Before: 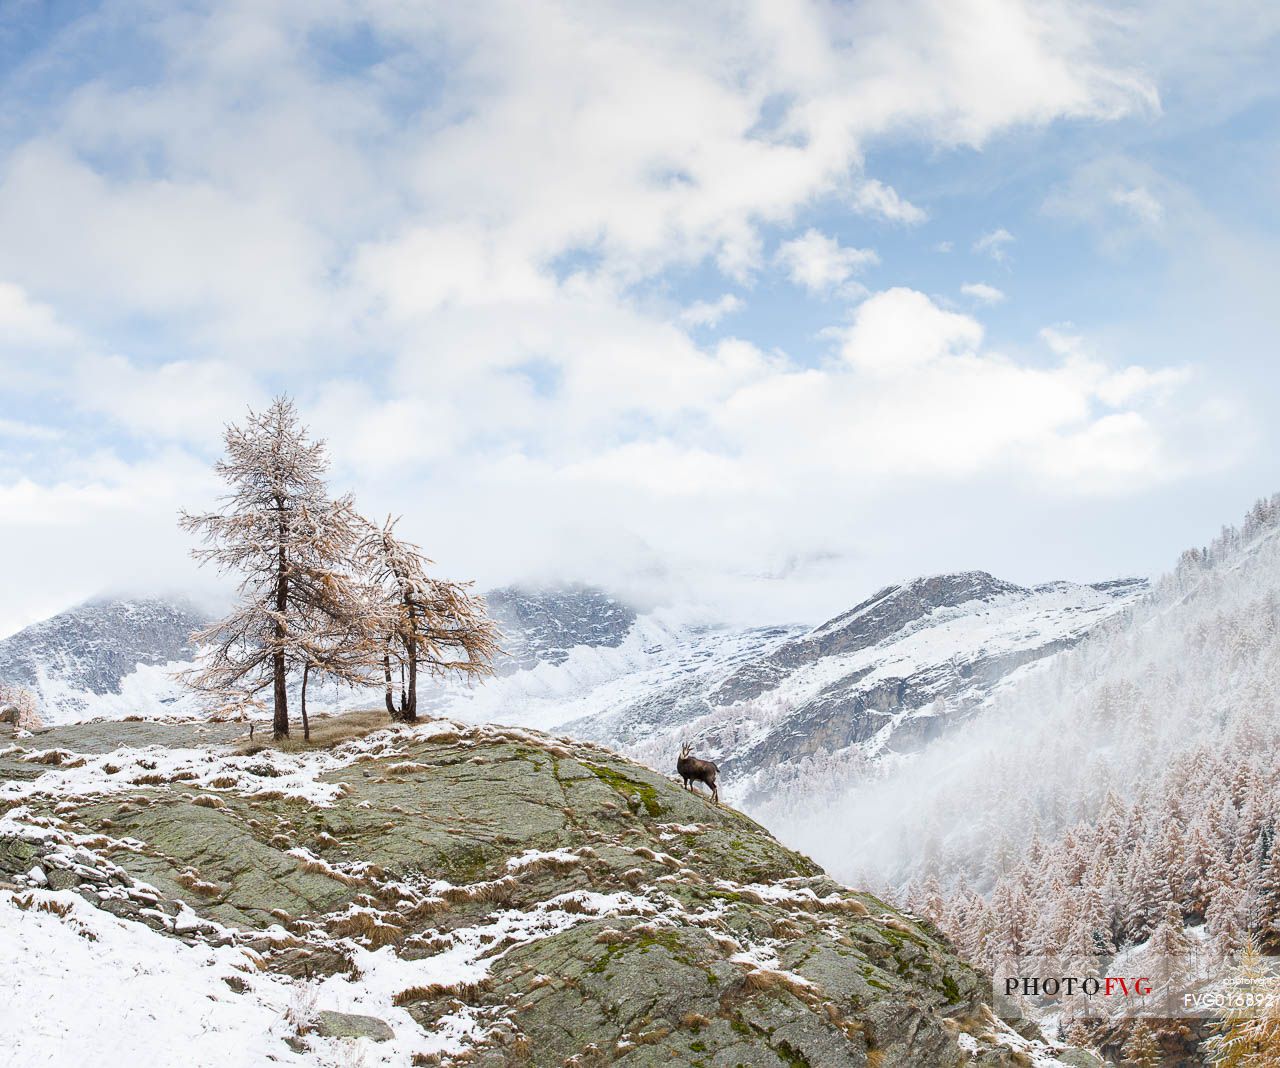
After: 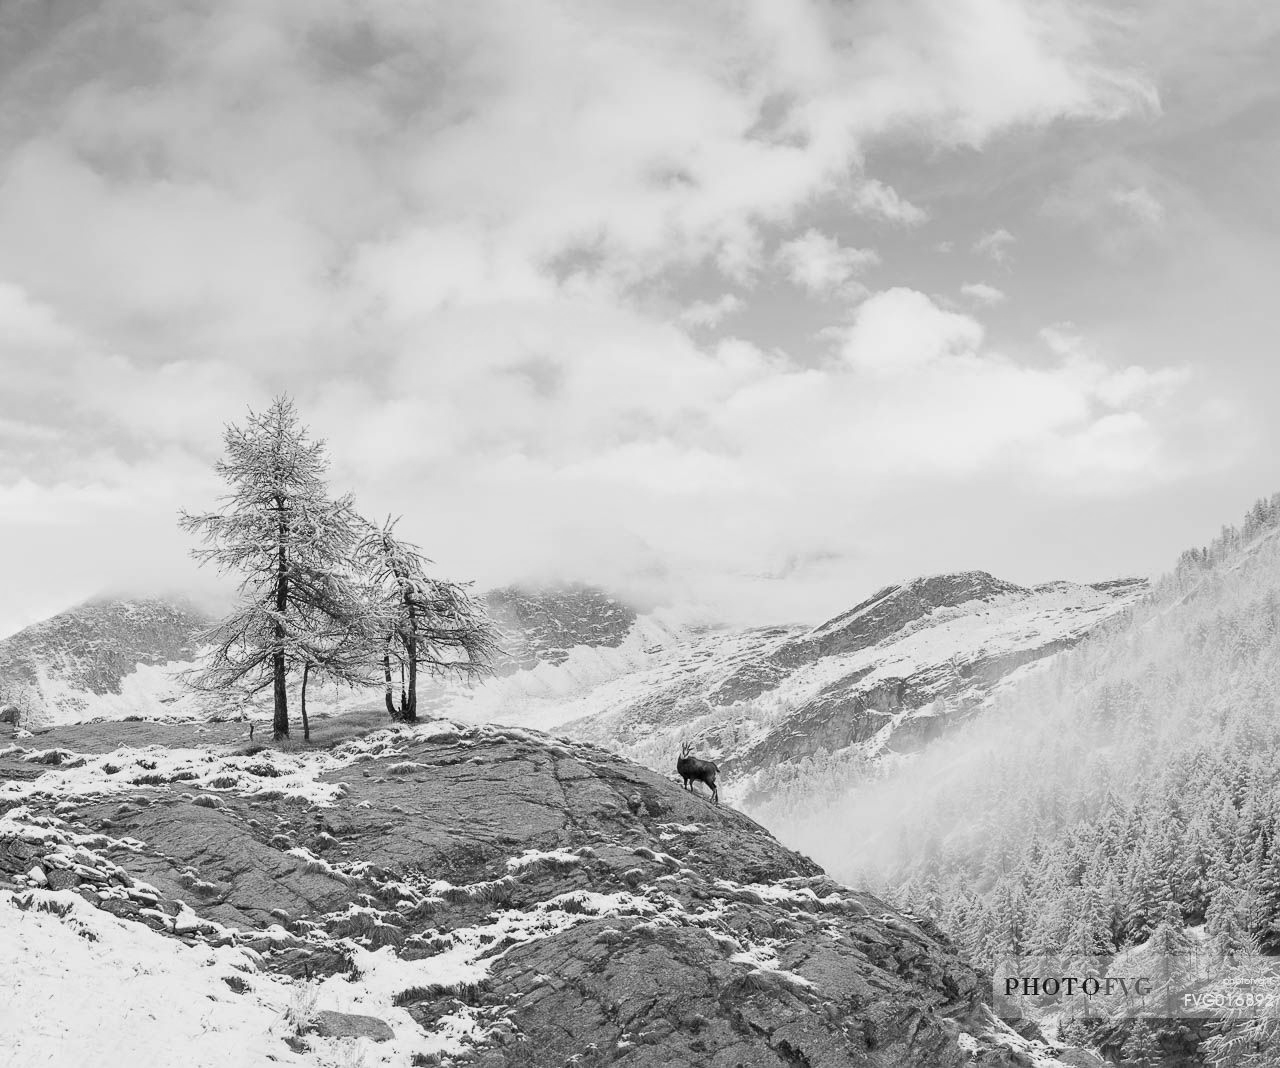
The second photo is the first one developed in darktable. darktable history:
exposure: compensate highlight preservation false
monochrome: a -71.75, b 75.82
